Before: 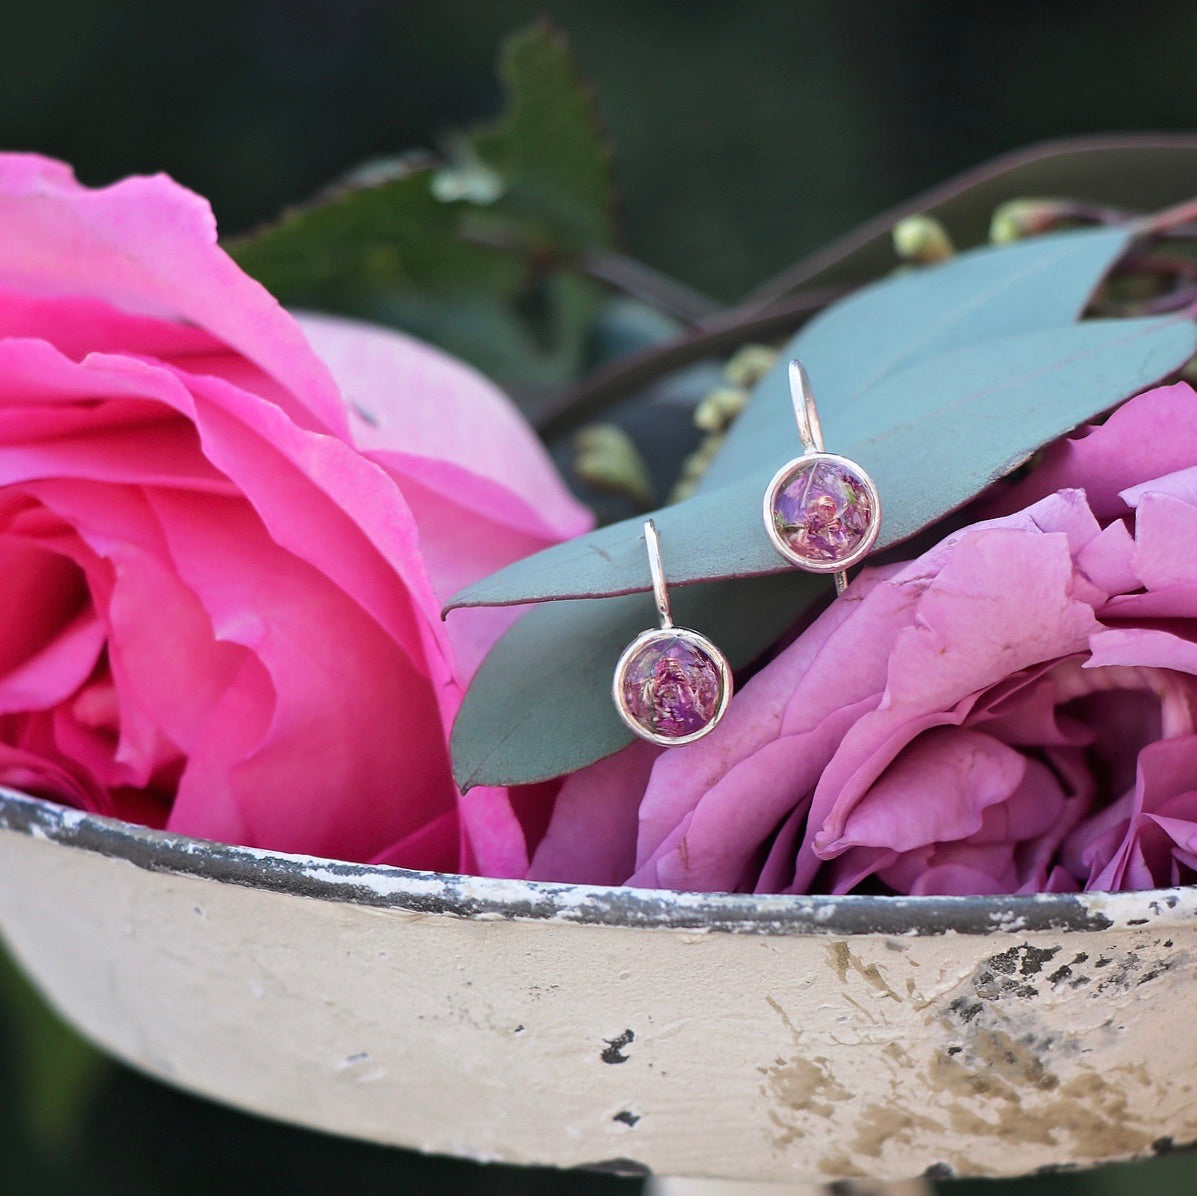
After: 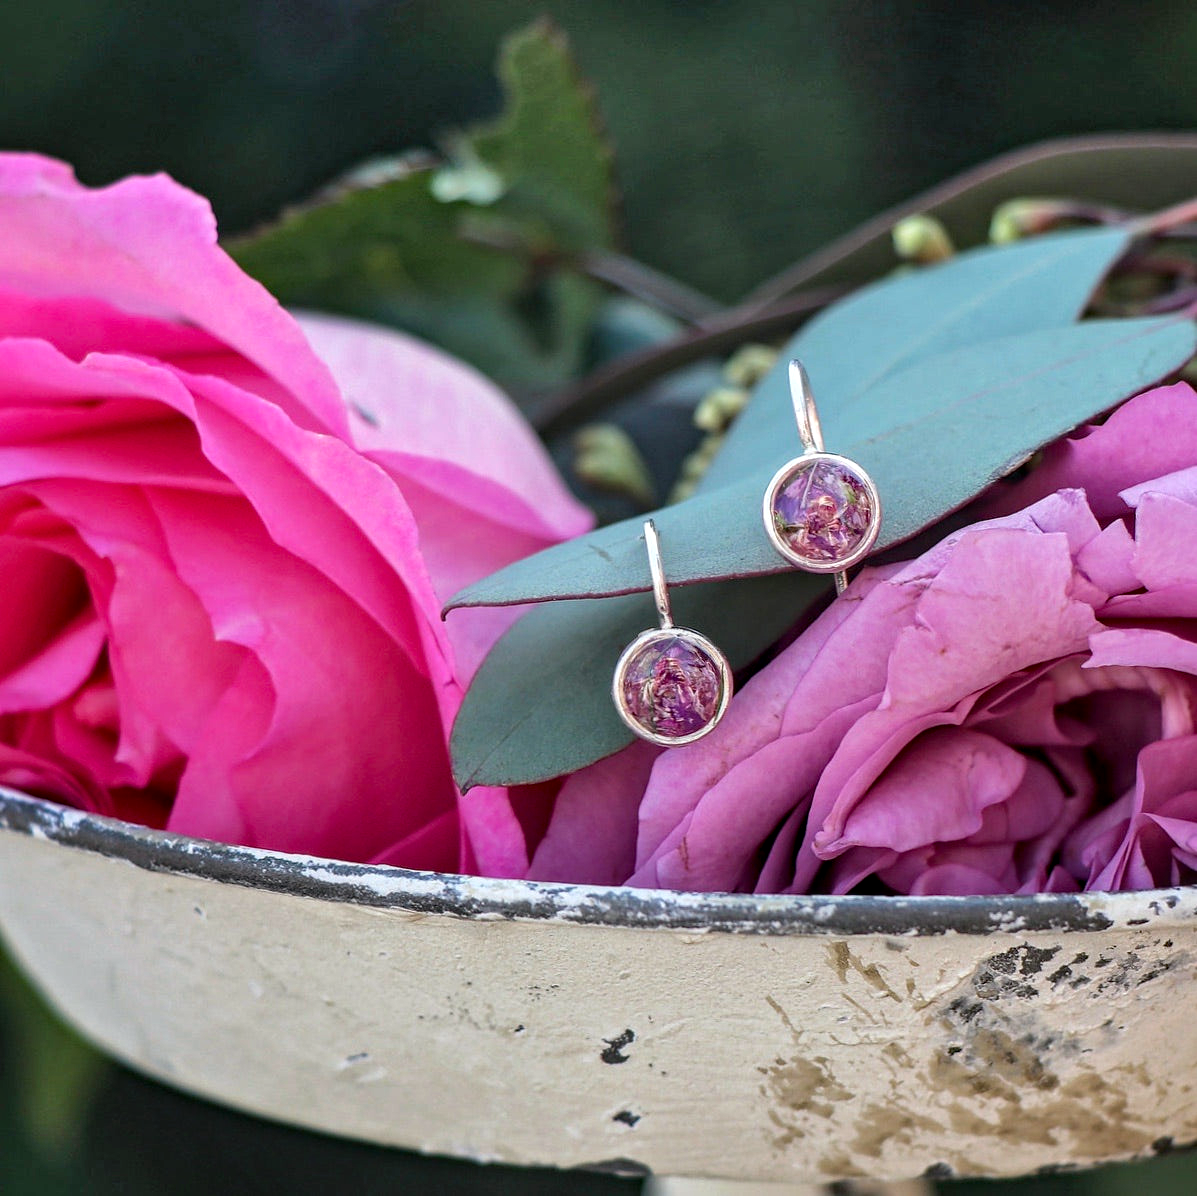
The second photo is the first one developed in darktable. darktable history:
local contrast: on, module defaults
shadows and highlights: low approximation 0.01, soften with gaussian
haze removal: compatibility mode true, adaptive false
